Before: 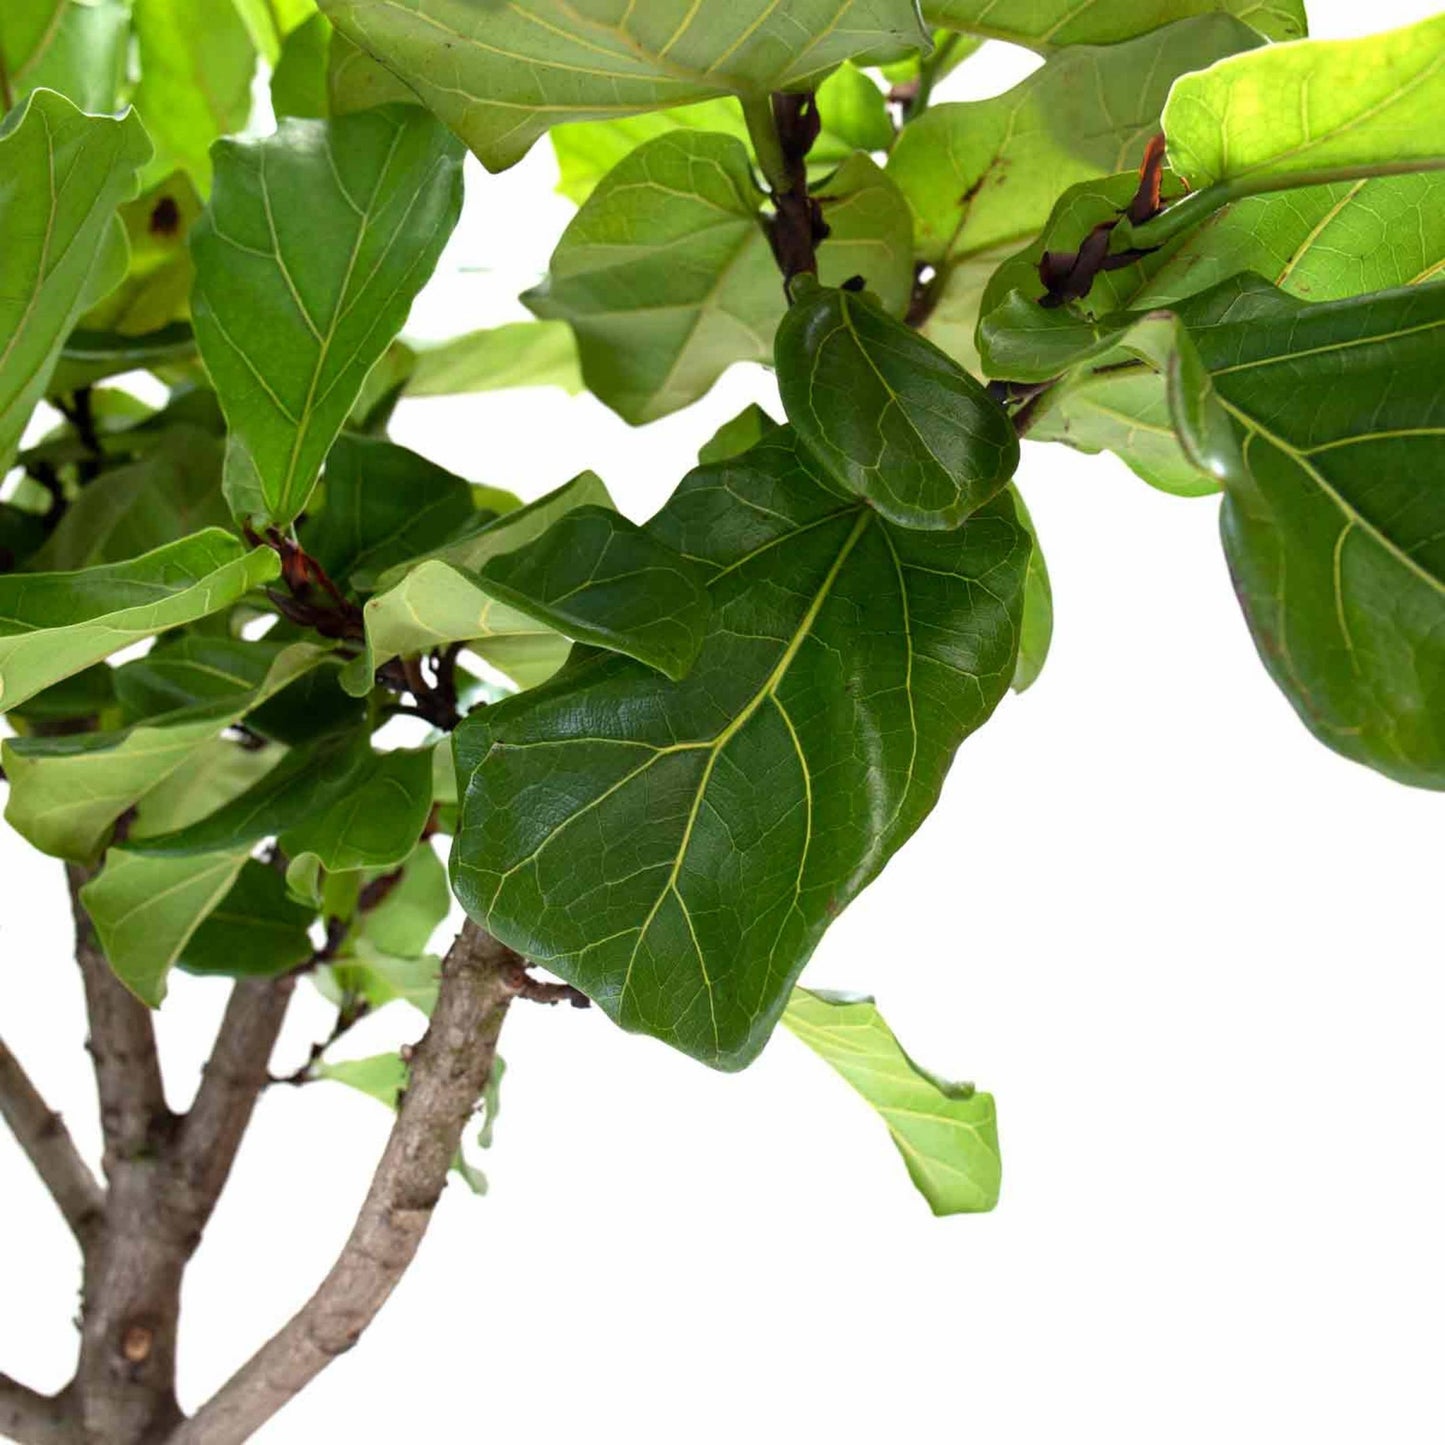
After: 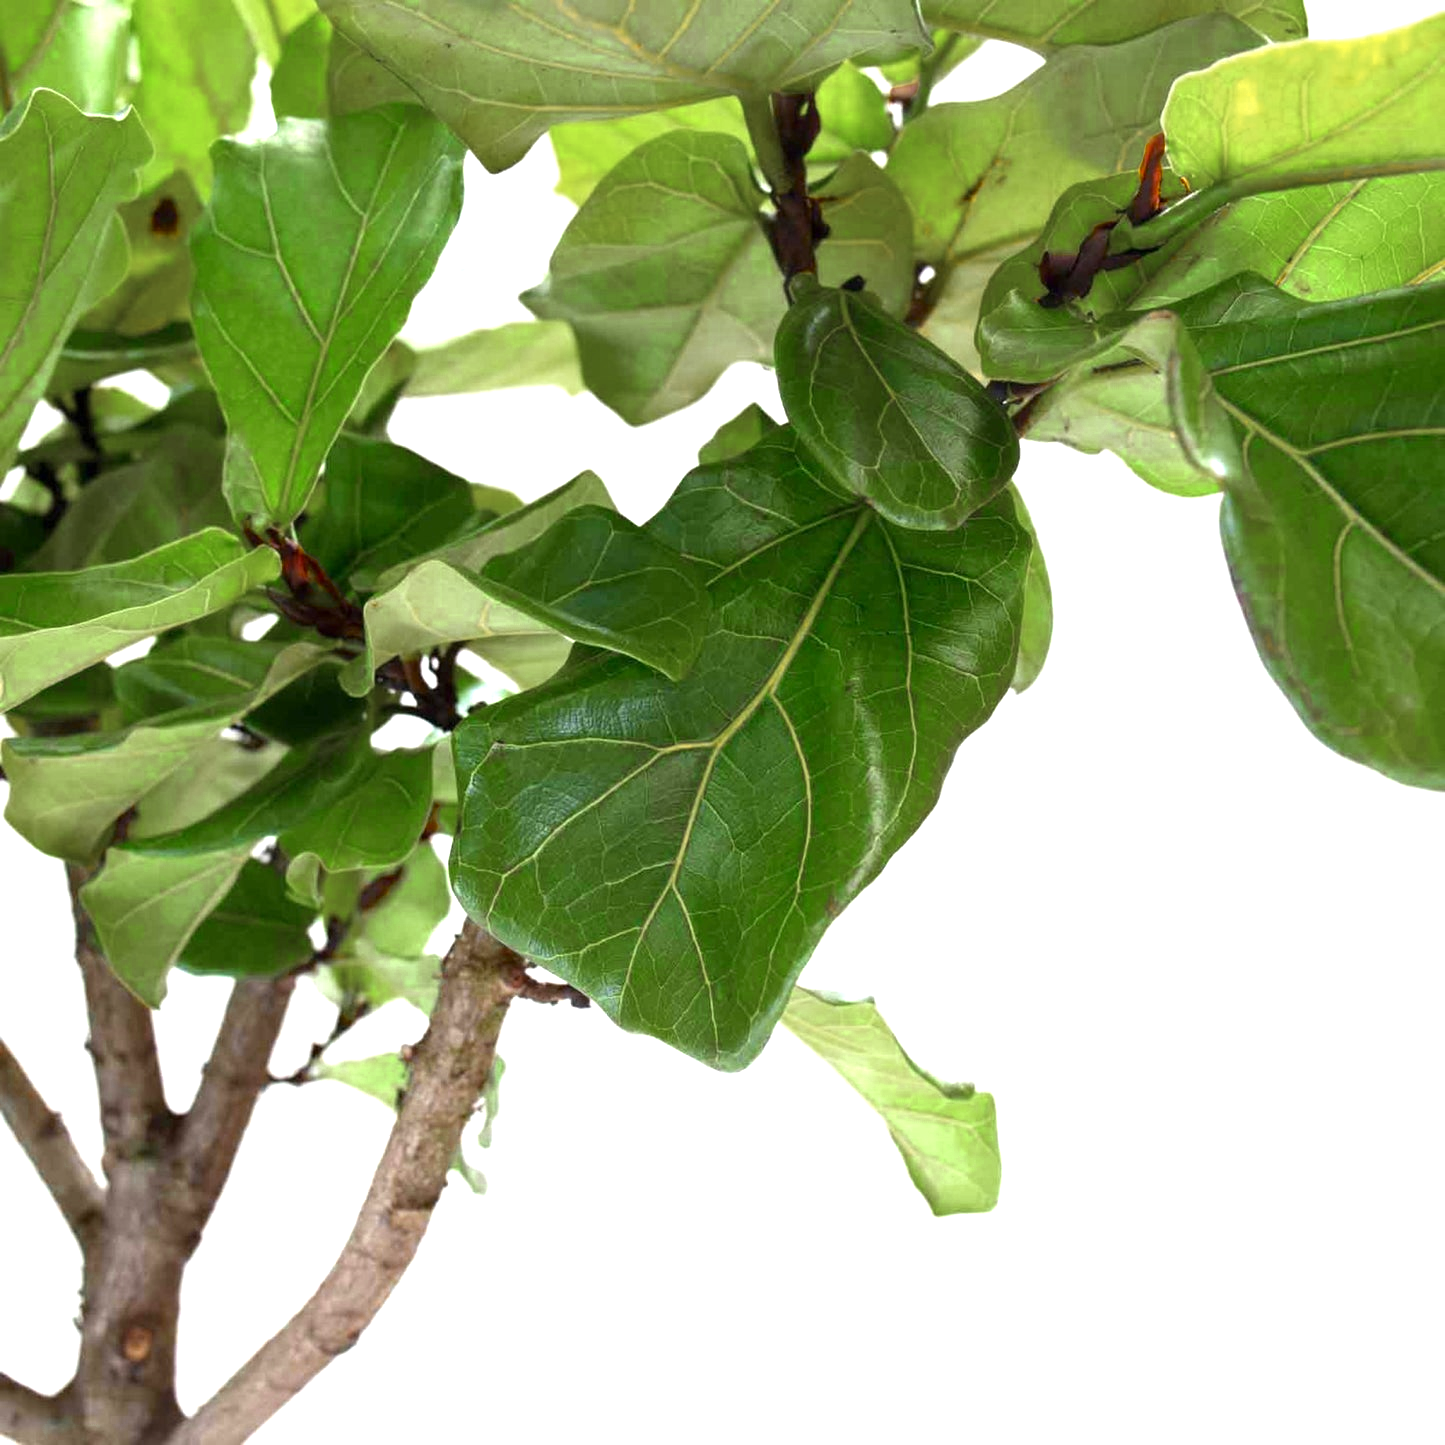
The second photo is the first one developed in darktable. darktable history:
color zones: curves: ch0 [(0.11, 0.396) (0.195, 0.36) (0.25, 0.5) (0.303, 0.412) (0.357, 0.544) (0.75, 0.5) (0.967, 0.328)]; ch1 [(0, 0.468) (0.112, 0.512) (0.202, 0.6) (0.25, 0.5) (0.307, 0.352) (0.357, 0.544) (0.75, 0.5) (0.963, 0.524)]
exposure: exposure 0.605 EV, compensate highlight preservation false
